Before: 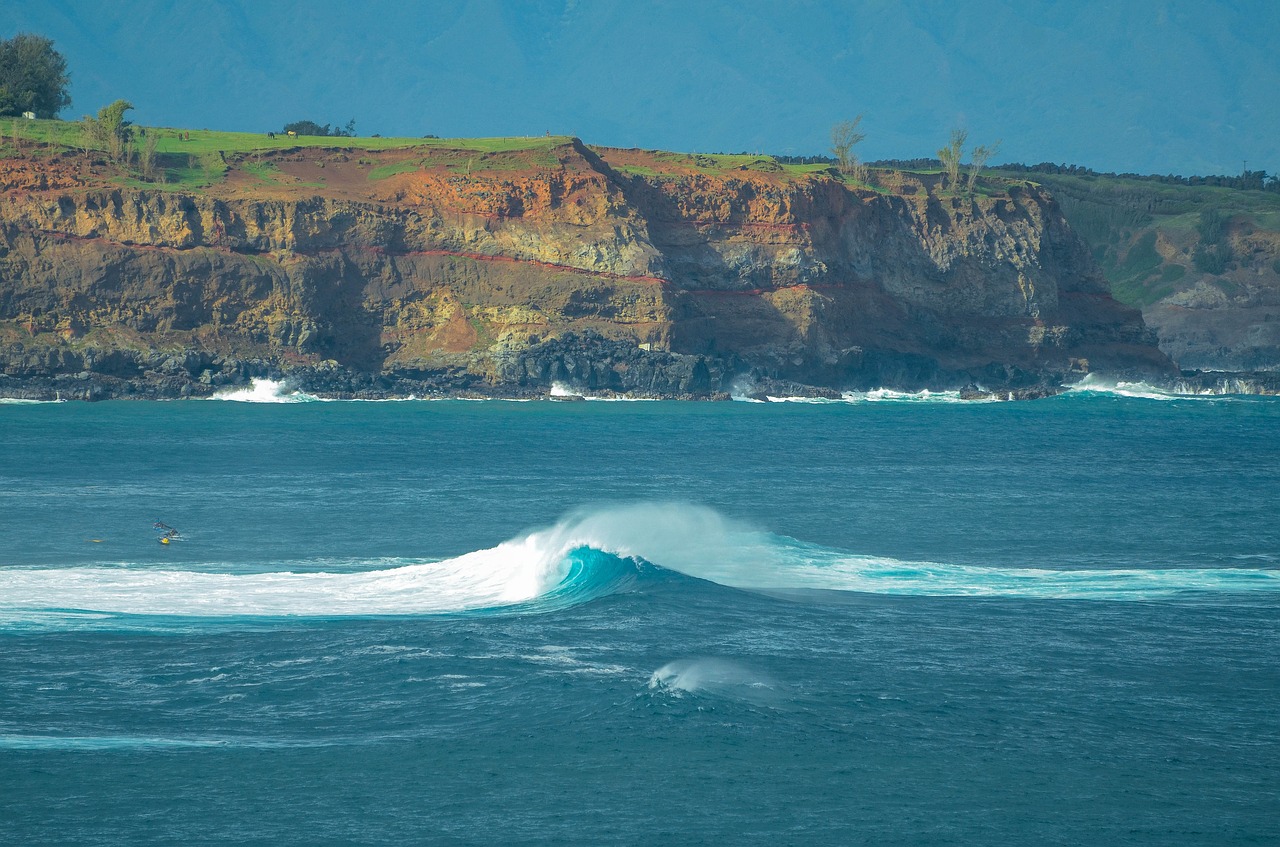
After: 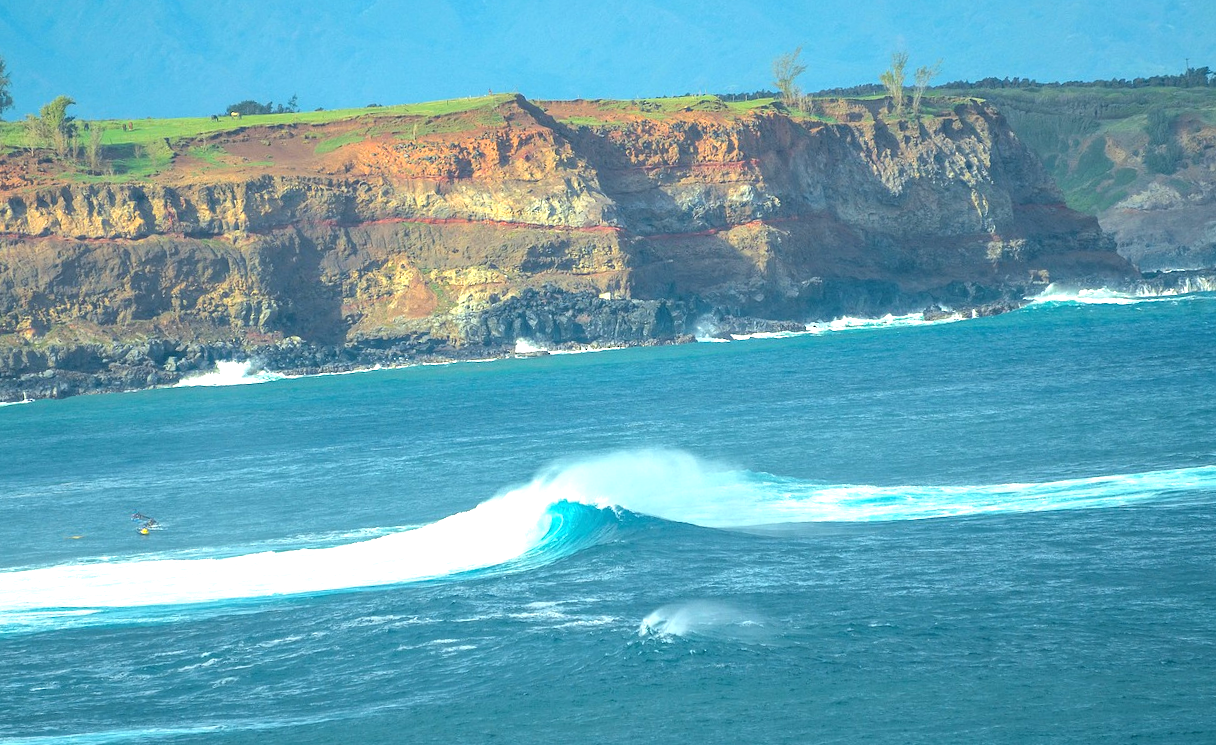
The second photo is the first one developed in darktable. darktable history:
exposure: black level correction 0, exposure 1 EV, compensate exposure bias true, compensate highlight preservation false
rotate and perspective: rotation -5°, crop left 0.05, crop right 0.952, crop top 0.11, crop bottom 0.89
